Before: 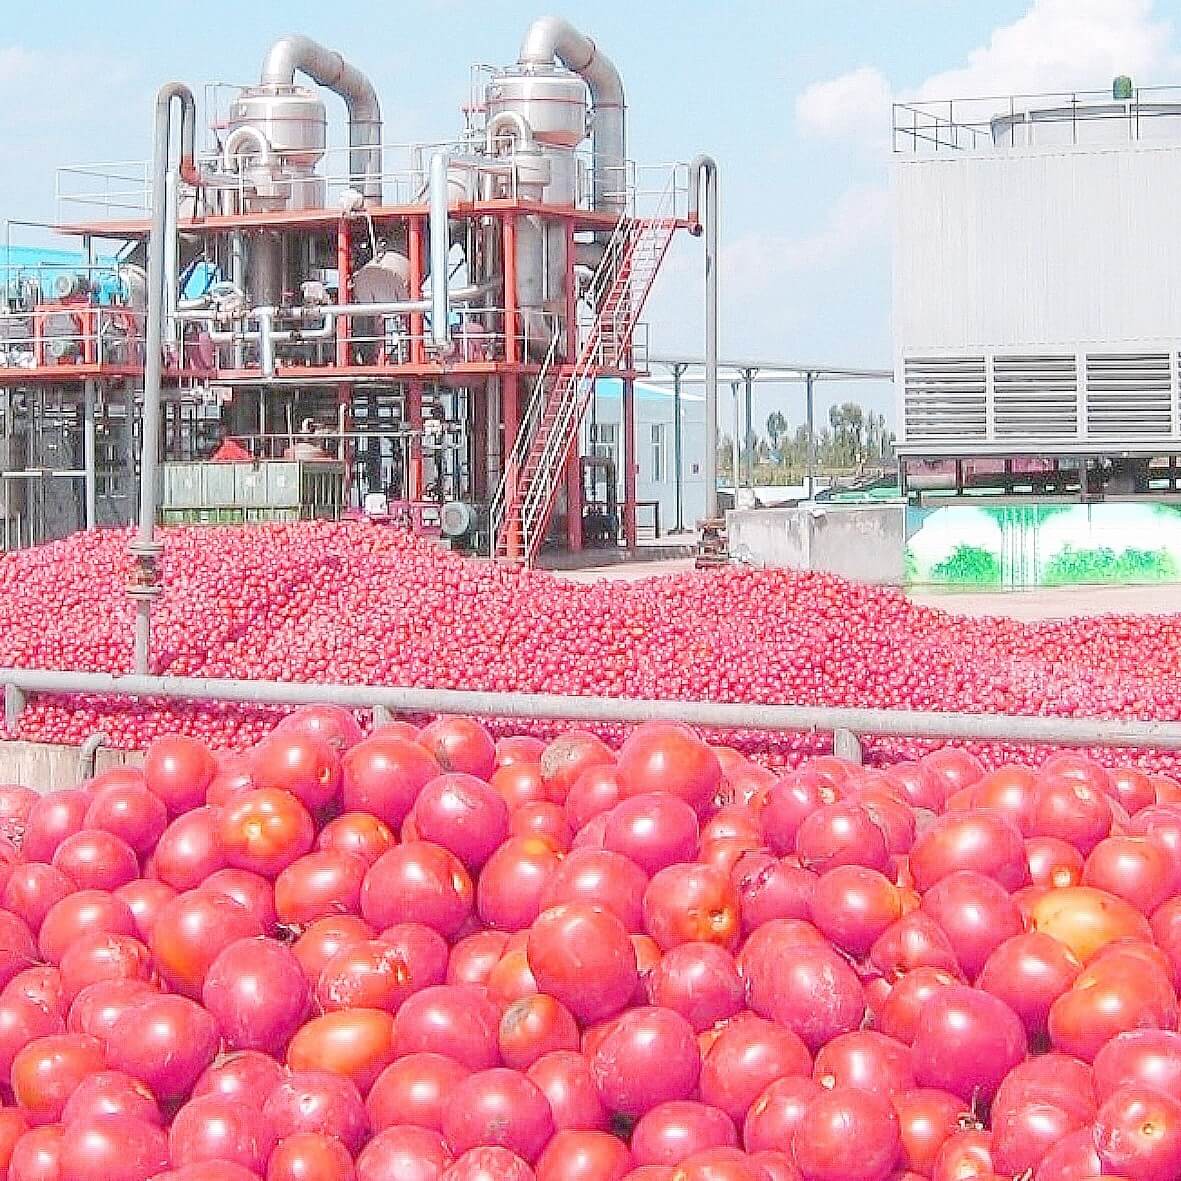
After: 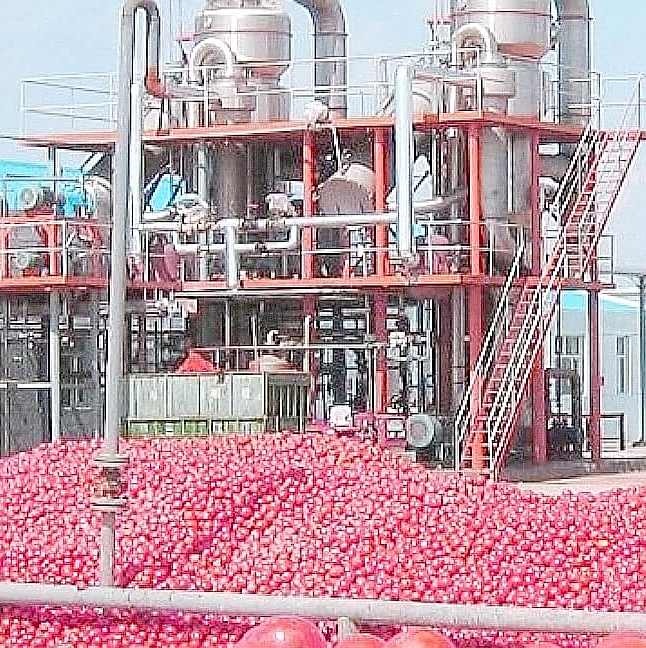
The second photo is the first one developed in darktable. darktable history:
crop and rotate: left 3.047%, top 7.509%, right 42.236%, bottom 37.598%
sharpen: on, module defaults
